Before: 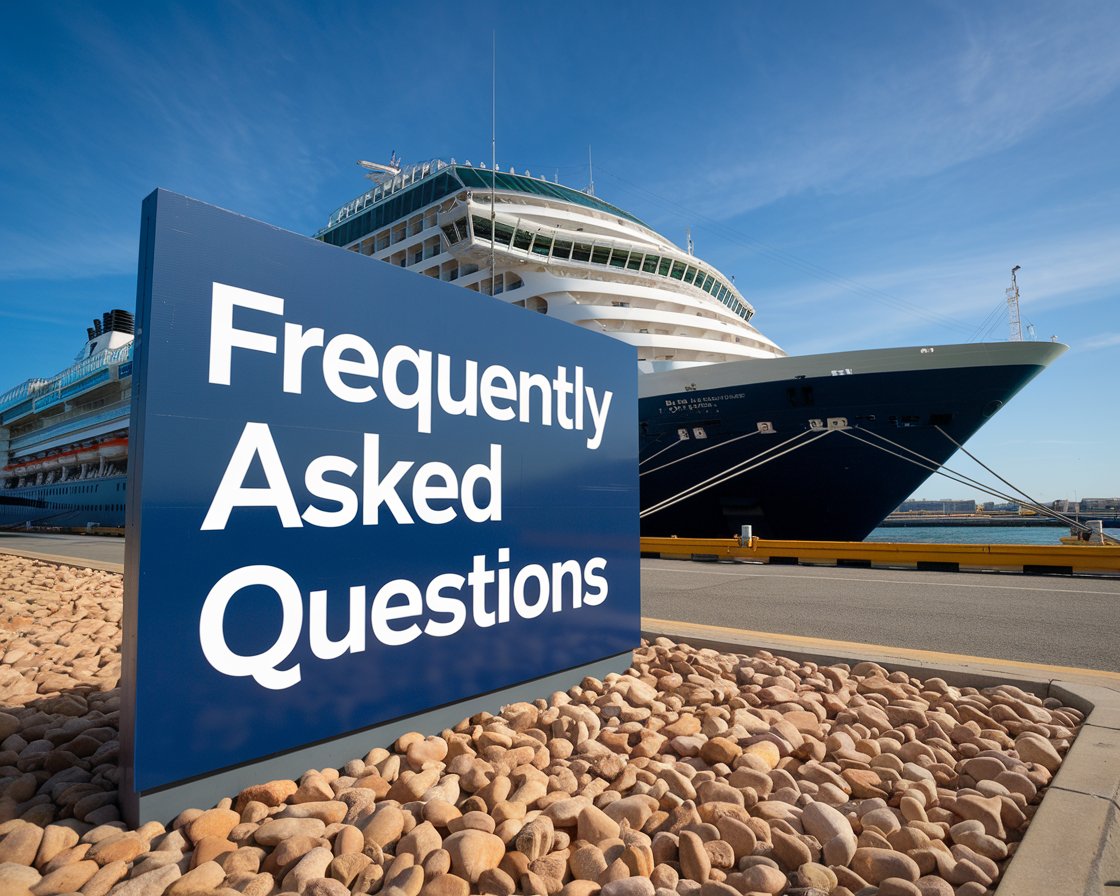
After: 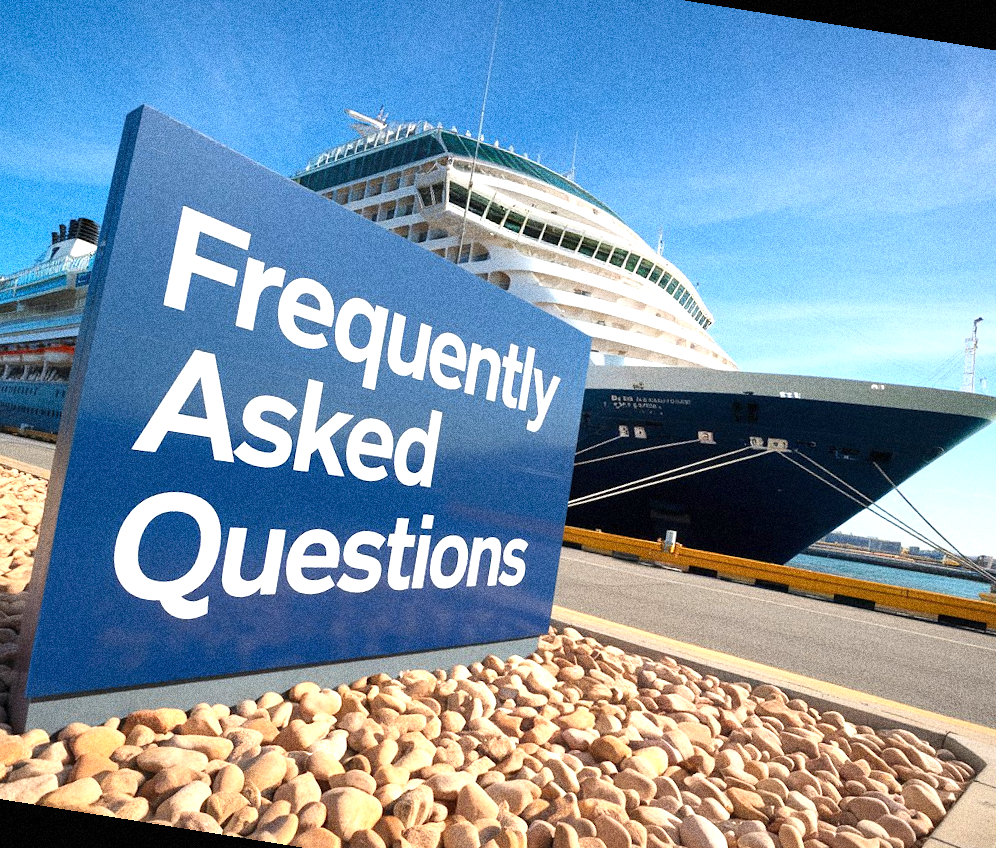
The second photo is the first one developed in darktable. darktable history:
crop and rotate: left 10.071%, top 10.071%, right 10.02%, bottom 10.02%
exposure: black level correction 0, exposure 1 EV, compensate exposure bias true, compensate highlight preservation false
rotate and perspective: rotation 9.12°, automatic cropping off
grain: coarseness 14.49 ISO, strength 48.04%, mid-tones bias 35%
